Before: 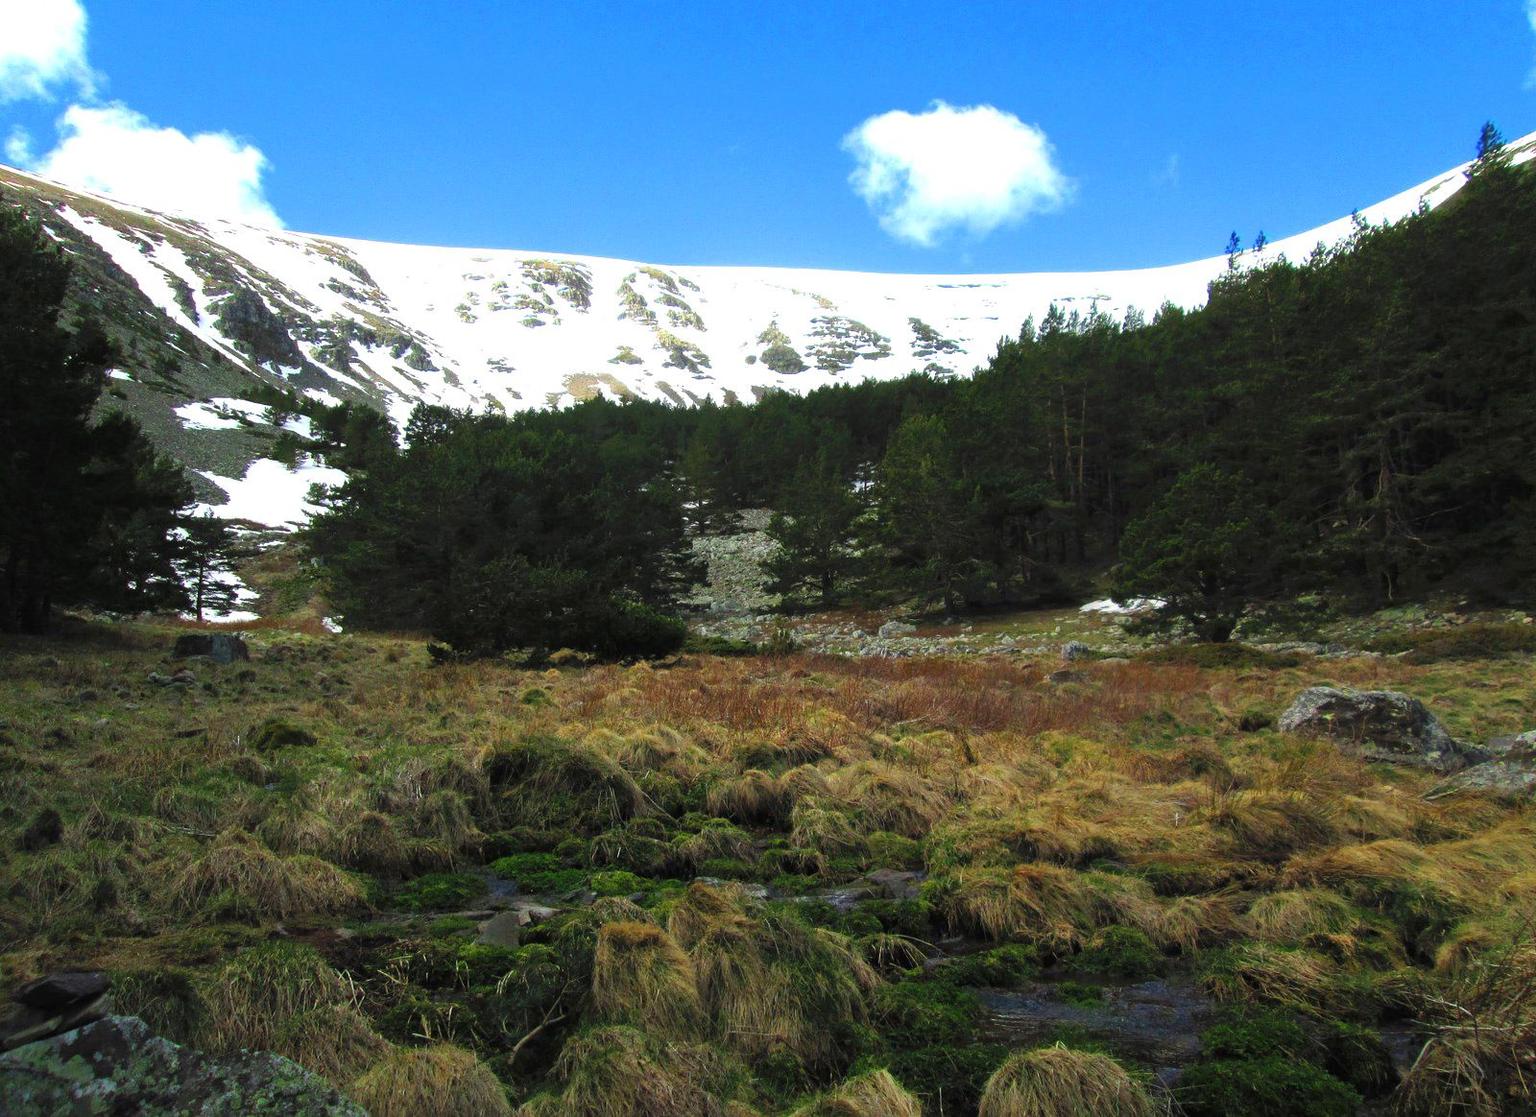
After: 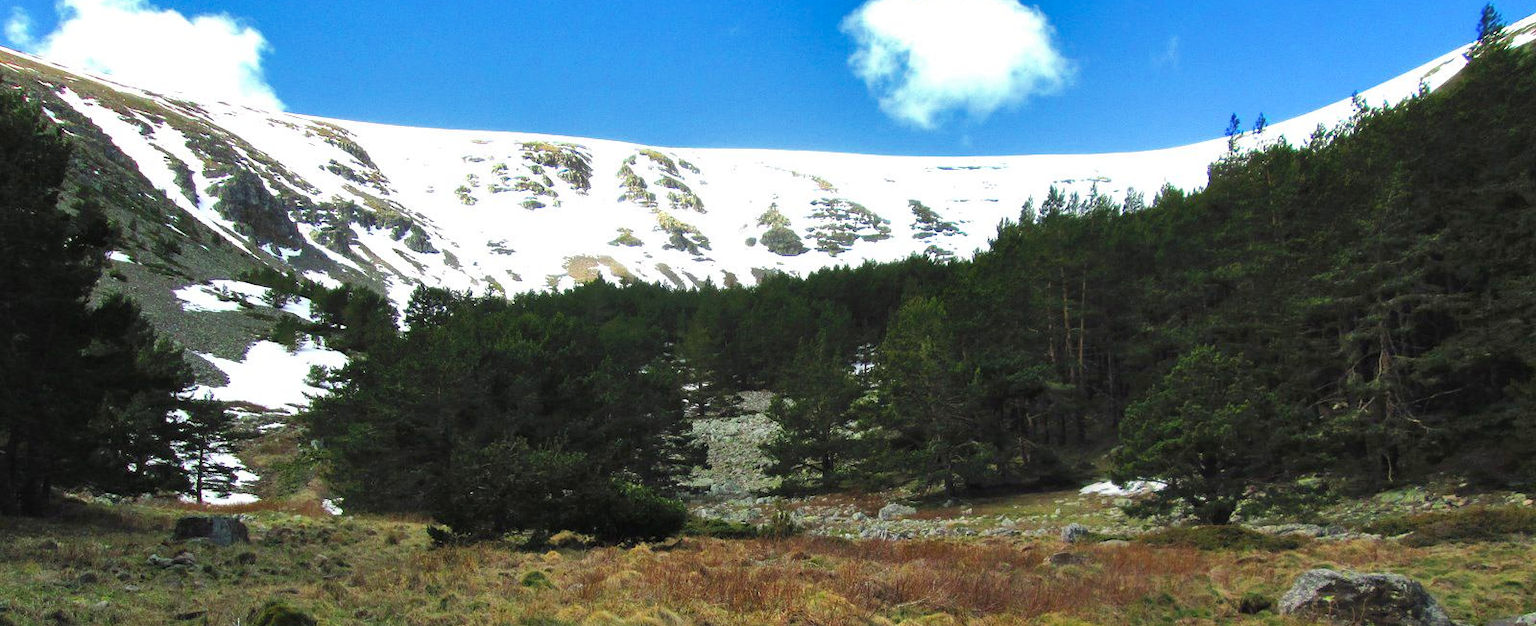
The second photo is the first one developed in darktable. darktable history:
shadows and highlights: low approximation 0.01, soften with gaussian
crop and rotate: top 10.605%, bottom 33.274%
